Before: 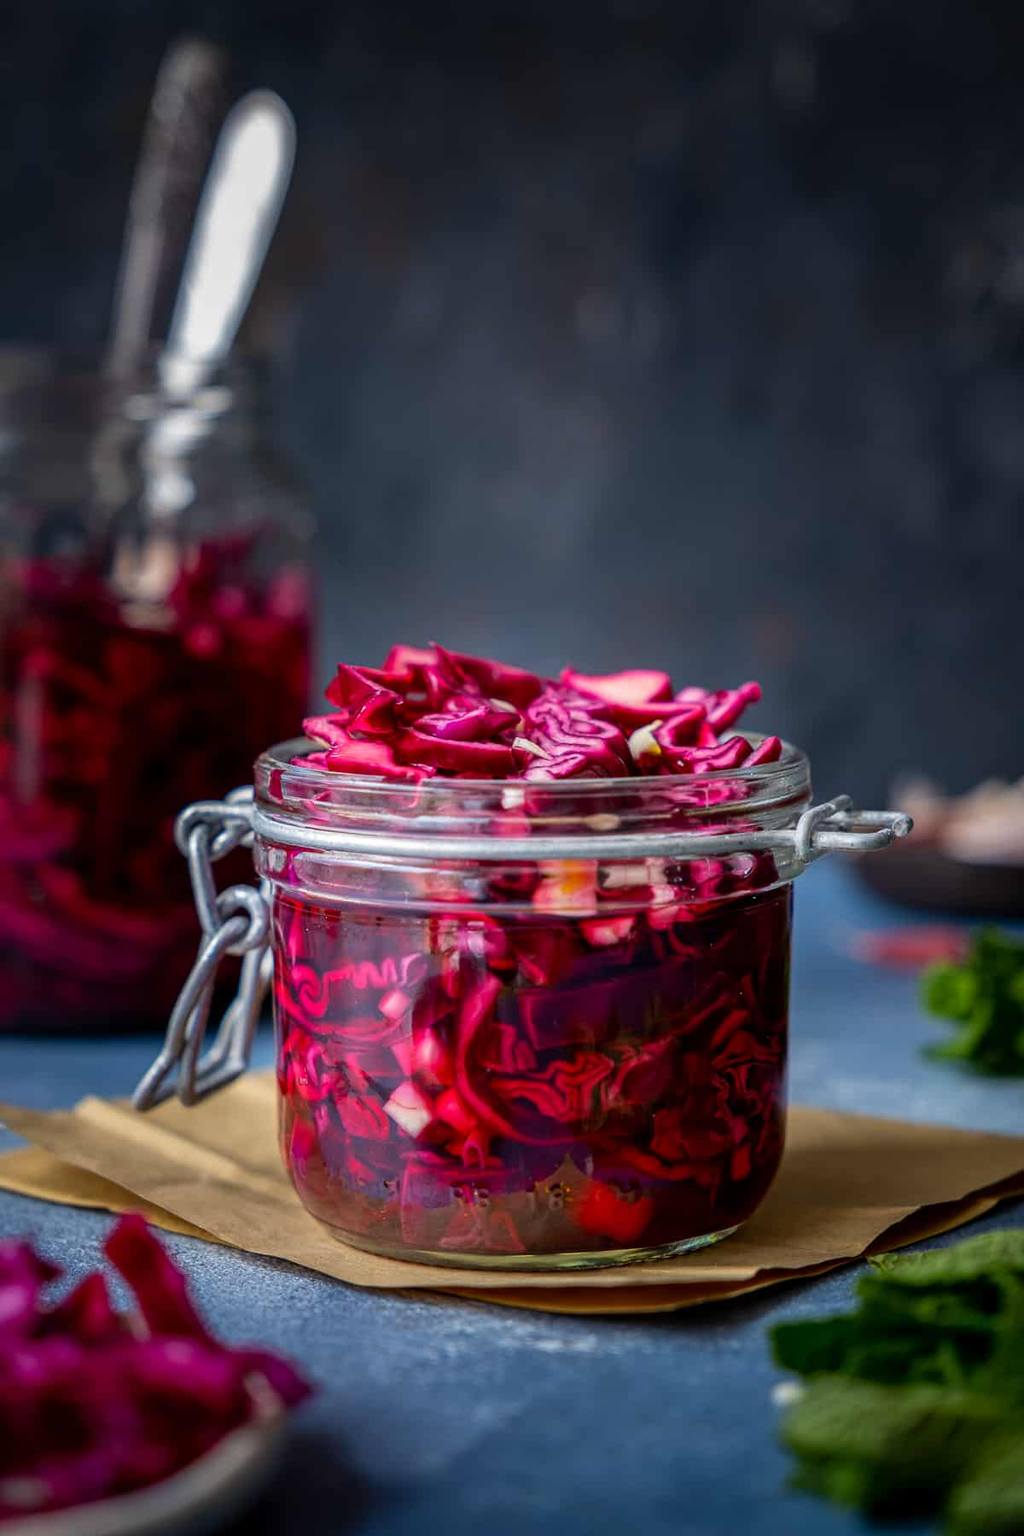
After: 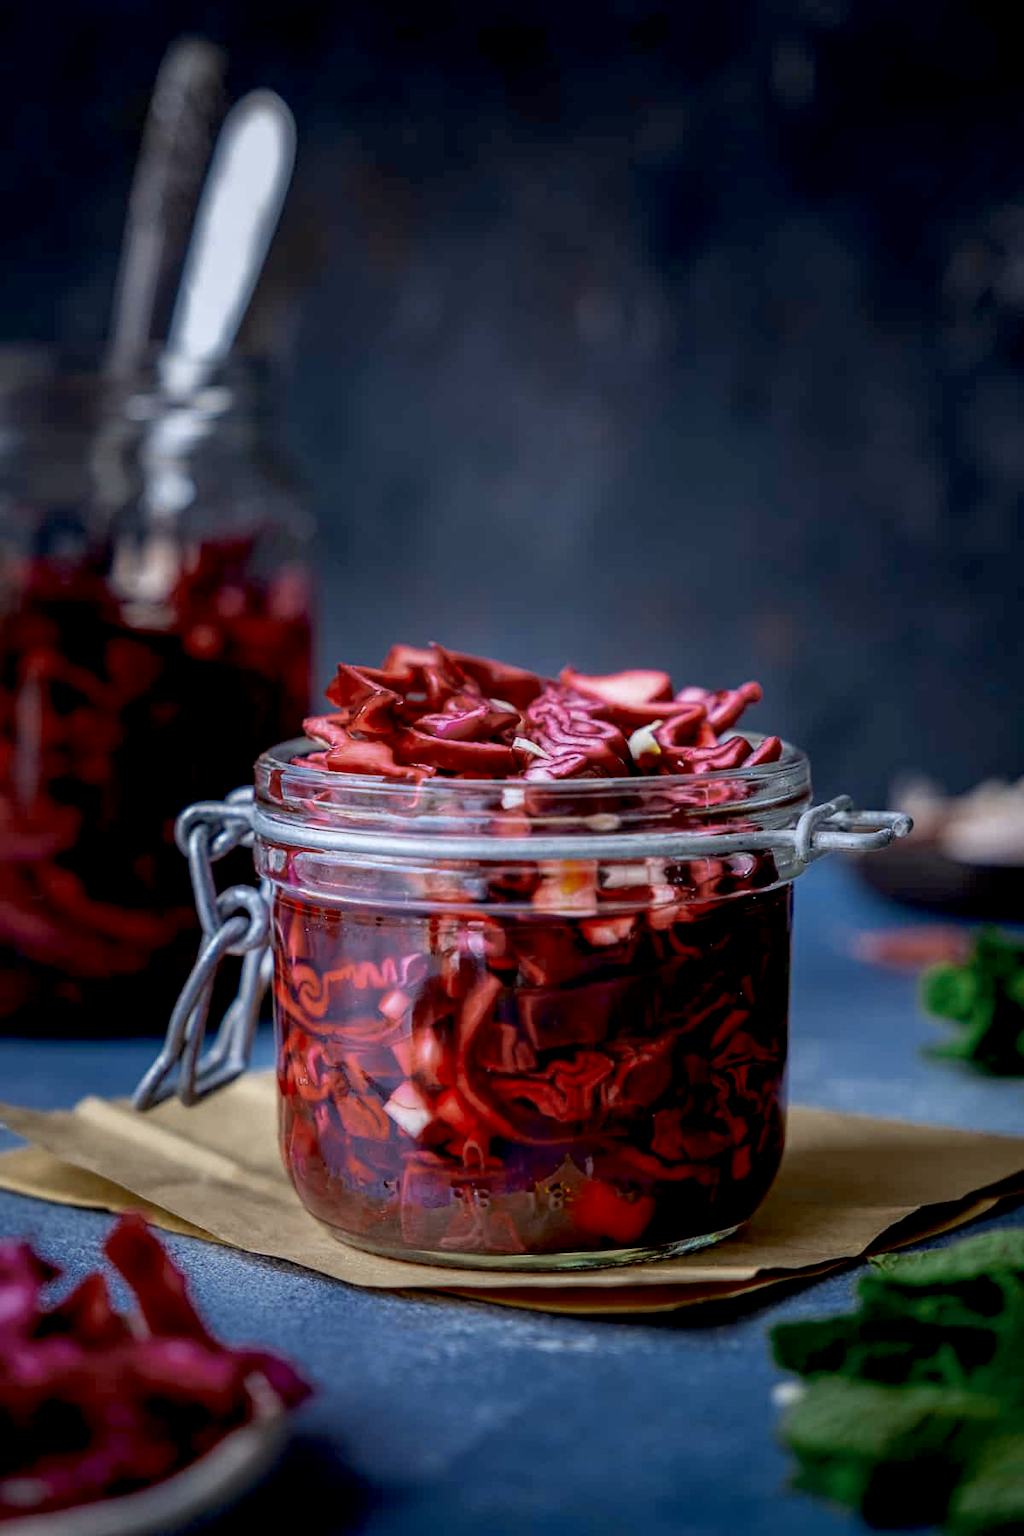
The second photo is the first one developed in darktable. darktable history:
white balance: red 0.954, blue 1.079
exposure: black level correction 0.009, exposure 0.119 EV, compensate highlight preservation false
color zones: curves: ch0 [(0, 0.5) (0.125, 0.4) (0.25, 0.5) (0.375, 0.4) (0.5, 0.4) (0.625, 0.35) (0.75, 0.35) (0.875, 0.5)]; ch1 [(0, 0.35) (0.125, 0.45) (0.25, 0.35) (0.375, 0.35) (0.5, 0.35) (0.625, 0.35) (0.75, 0.45) (0.875, 0.35)]; ch2 [(0, 0.6) (0.125, 0.5) (0.25, 0.5) (0.375, 0.6) (0.5, 0.6) (0.625, 0.5) (0.75, 0.5) (0.875, 0.5)]
